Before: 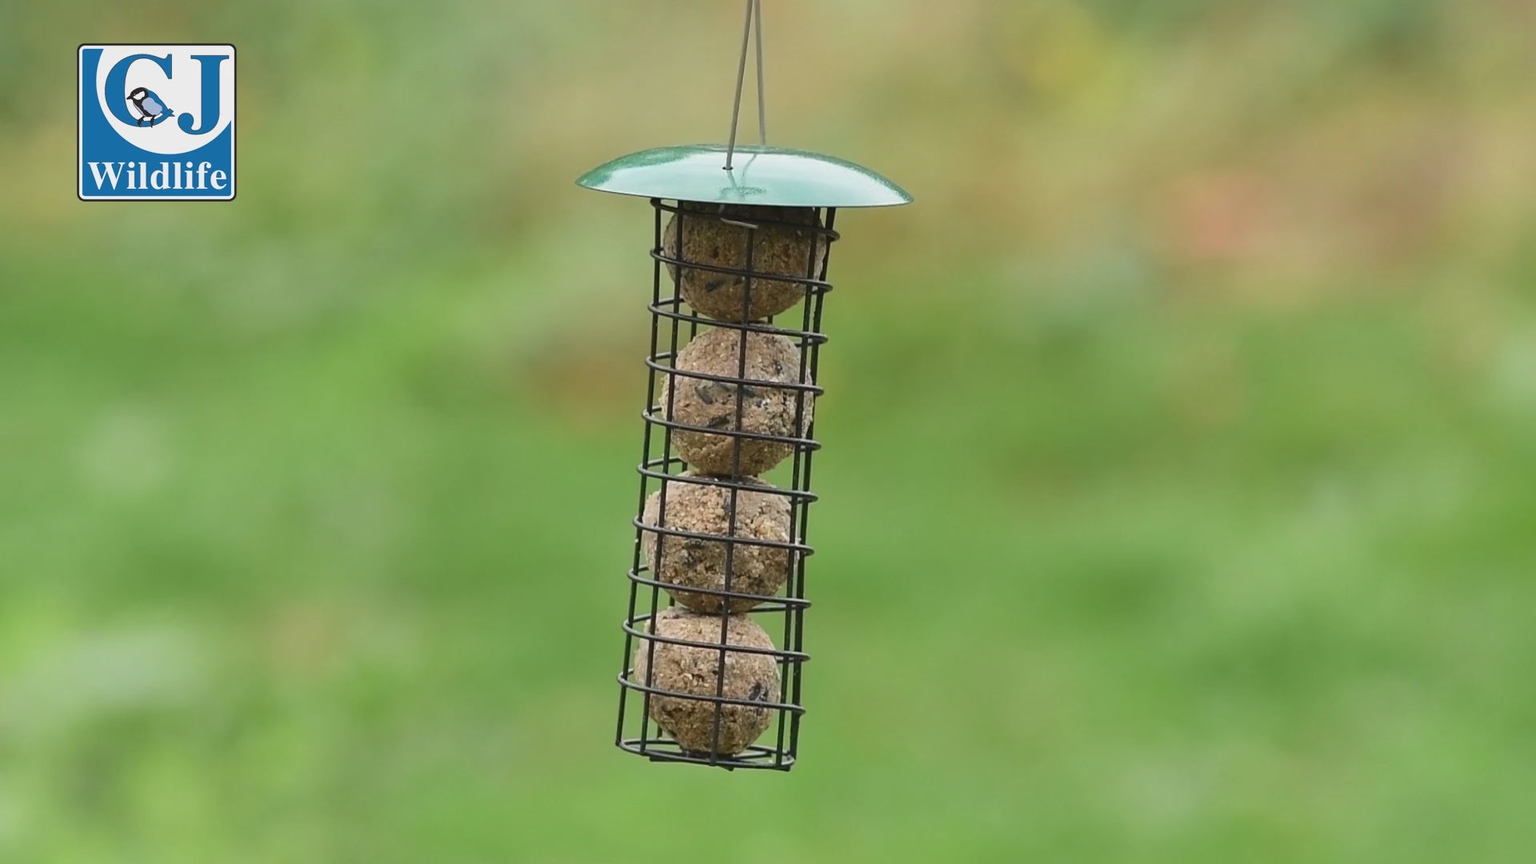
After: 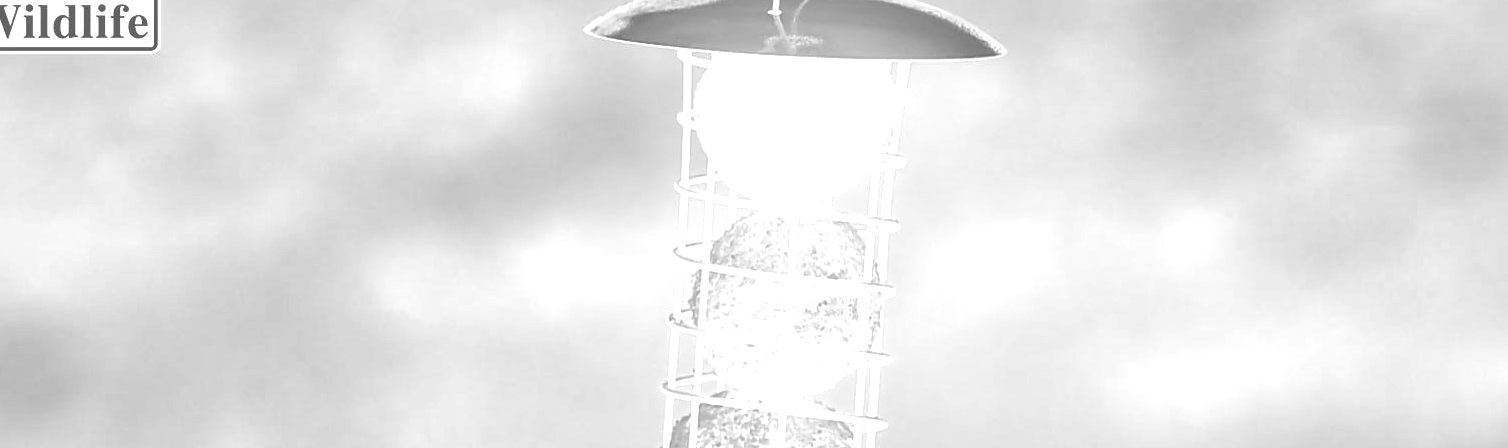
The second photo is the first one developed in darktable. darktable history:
bloom: size 25%, threshold 5%, strength 90%
crop: left 7.036%, top 18.398%, right 14.379%, bottom 40.043%
monochrome: on, module defaults
exposure: exposure 2 EV, compensate exposure bias true, compensate highlight preservation false
